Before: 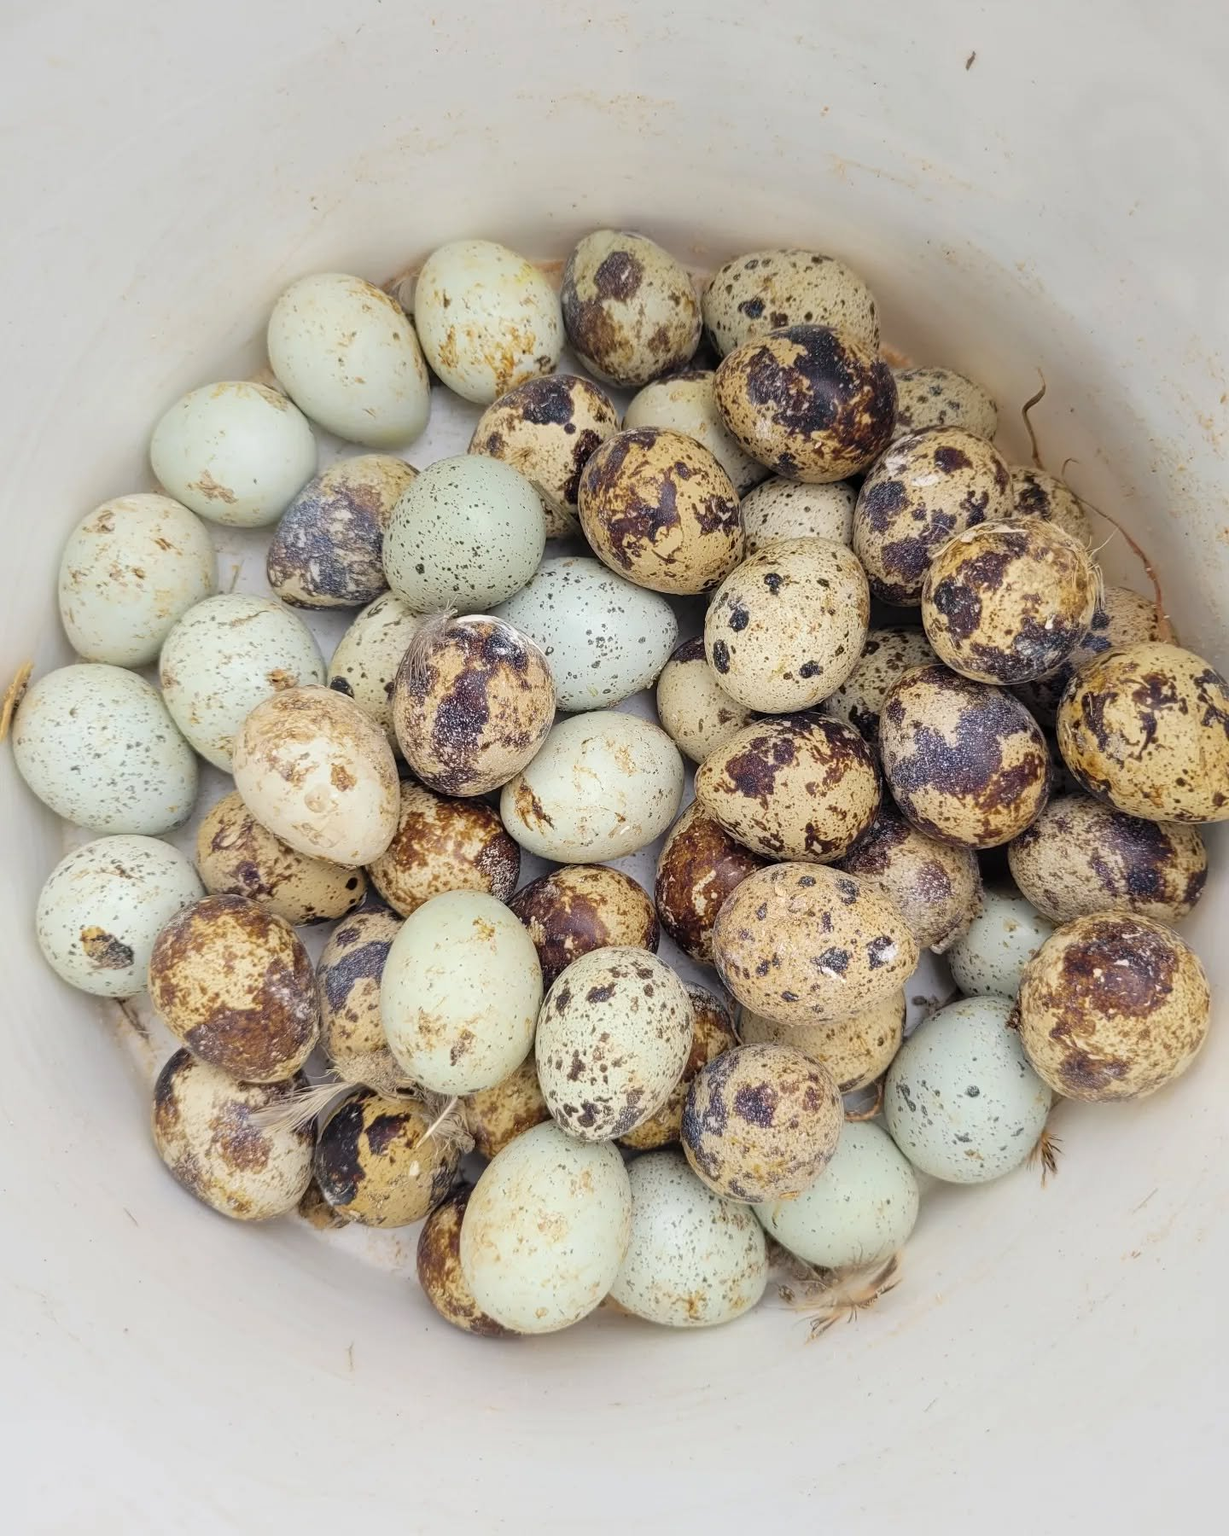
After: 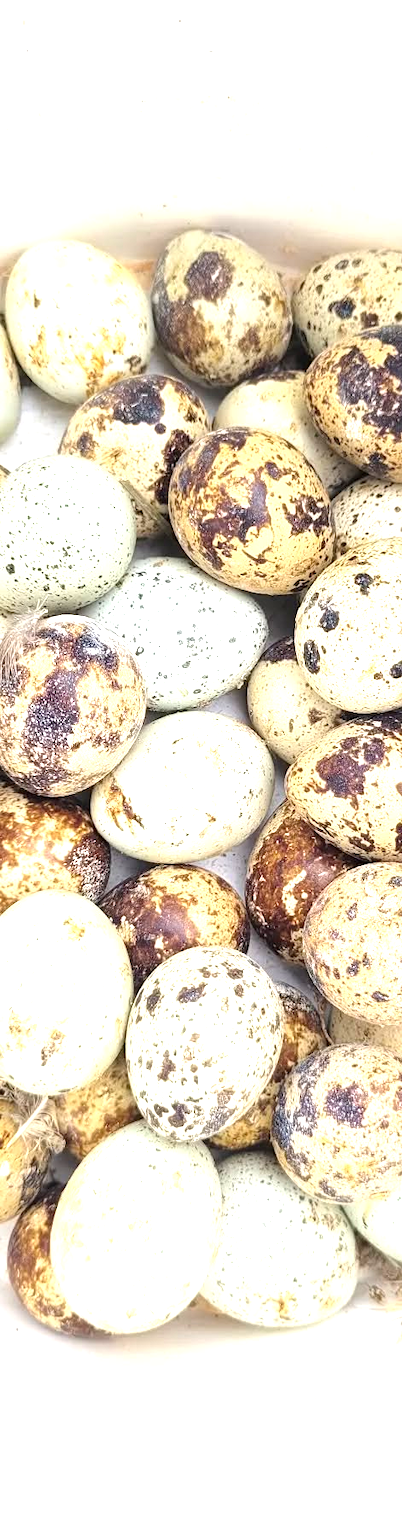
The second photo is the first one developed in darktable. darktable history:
exposure: black level correction 0, exposure 1.288 EV, compensate exposure bias true, compensate highlight preservation false
crop: left 33.362%, right 33.8%
